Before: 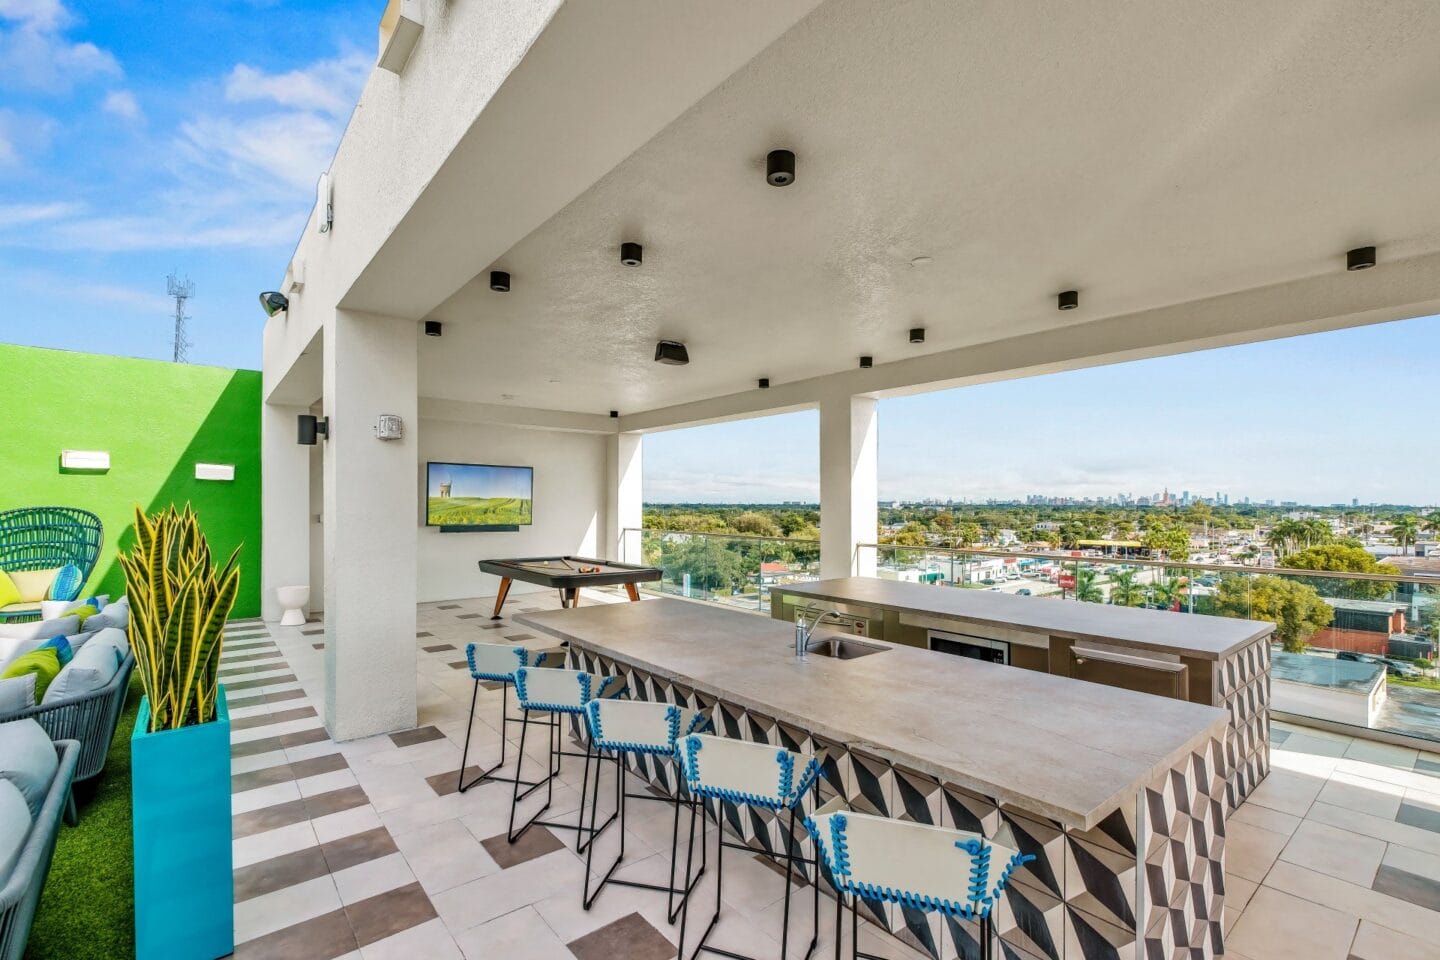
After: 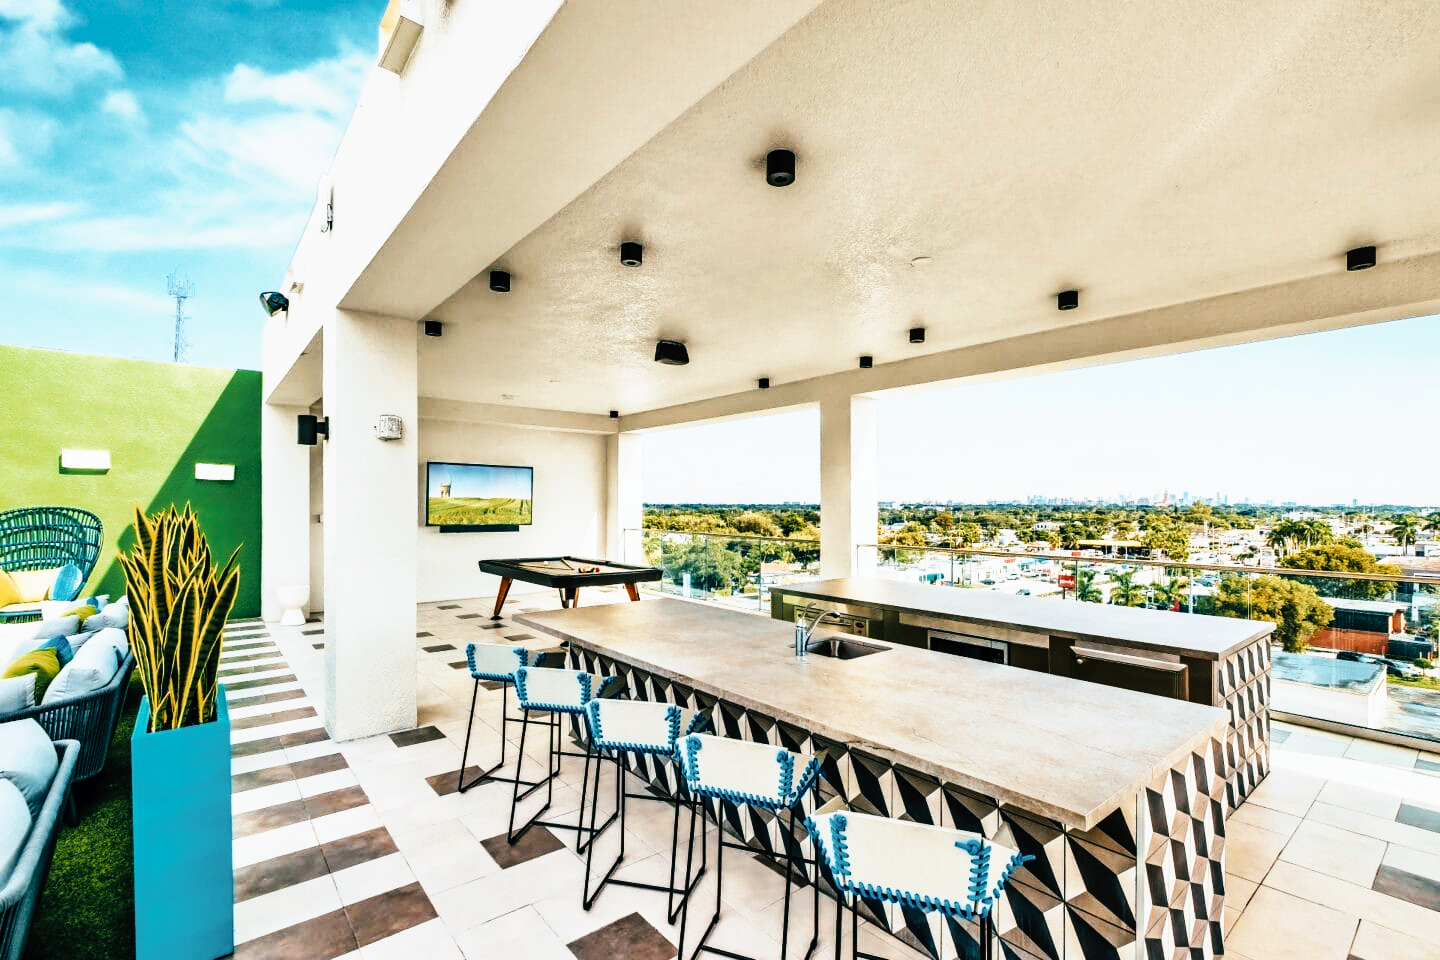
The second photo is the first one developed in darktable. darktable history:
tone curve: curves: ch0 [(0, 0) (0.003, 0.001) (0.011, 0.005) (0.025, 0.01) (0.044, 0.016) (0.069, 0.019) (0.1, 0.024) (0.136, 0.03) (0.177, 0.045) (0.224, 0.071) (0.277, 0.122) (0.335, 0.202) (0.399, 0.326) (0.468, 0.471) (0.543, 0.638) (0.623, 0.798) (0.709, 0.913) (0.801, 0.97) (0.898, 0.983) (1, 1)], preserve colors none
color look up table: target L [95.86, 66.21, 75.67, 57.67, 67.12, 70.98, 51.63, 56.99, 55.39, 52.41, 56.15, 42.51, 42.07, 23.68, 200, 67.09, 70.44, 53.36, 53.57, 41.4, 44.85, 43.37, 38.69, 27.31, 15.53, 0.111, 81.24, 69.22, 68.91, 70.05, 44.33, 50.15, 56.33, 39.9, 37.56, 33.51, 38.74, 36.76, 40.14, 27.85, 4.597, 57.61, 78.27, 71.27, 55.59, 55.41, 54.19, 44.11, 26.46], target a [-4.111, 2.544, -0.486, -18.23, 0.053, -14.02, -22.3, -23.44, -11.78, 4.348, -0.53, -17.85, -15.22, -14.39, 0, 3.307, 8.514, 15.21, 24.76, 30.77, 21.26, 19.31, 20.35, 28.22, -0.684, 0.699, 3.21, 16.32, 15.16, -1.648, 37.68, 30.96, 16.68, 32.78, 30.81, 17.04, 0.832, -3.013, -1.001, 23.58, 6.883, -17.27, -14.79, -12.51, -15.5, -16.75, -13.2, -9.89, -11.72], target b [24.13, 40.65, 24.65, -11.23, 43.09, 6.862, 26.66, 18.73, 21.78, 29.84, 7.013, 11.49, 4.451, 13.8, 0, 42.76, 16.86, 31.07, -1.769, 23.3, 3.611, 27.96, 31.36, 41.5, 2.667, -2.619, -4.038, -13.7, -4.135, 2.092, -22.51, -15.31, -10.18, -24.88, -12.99, -10.15, -20.56, -14.92, -19.5, -23.87, -18.97, -13.3, -20.89, -15.97, -13.11, -9.595, -14.34, -9.852, -5.407], num patches 49
